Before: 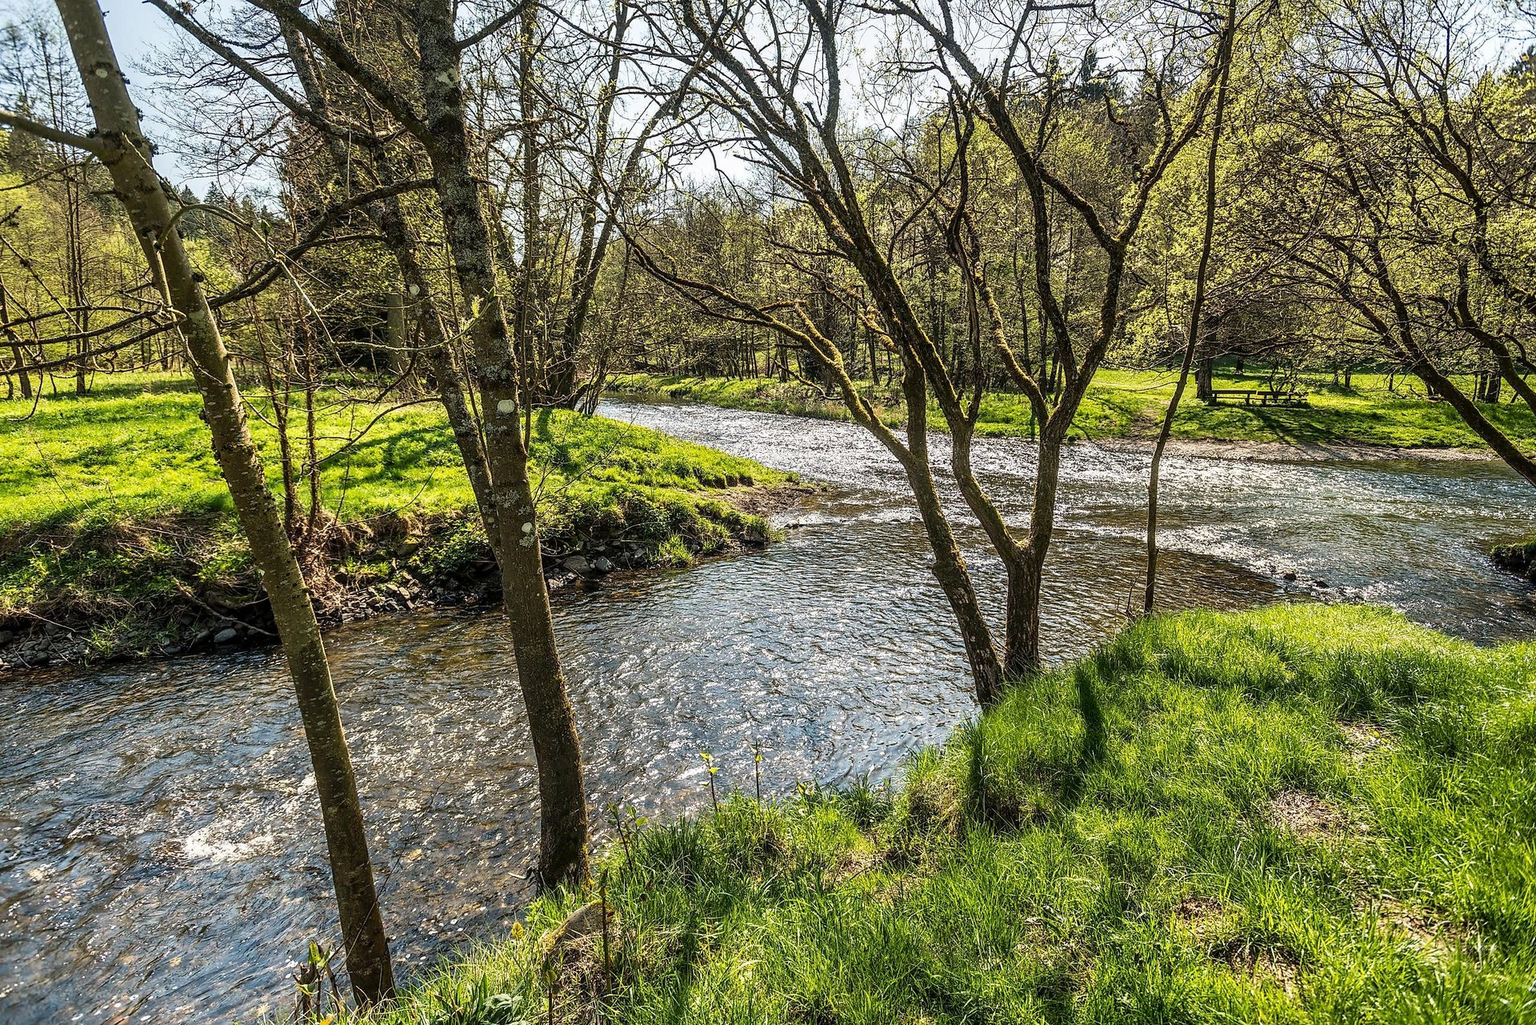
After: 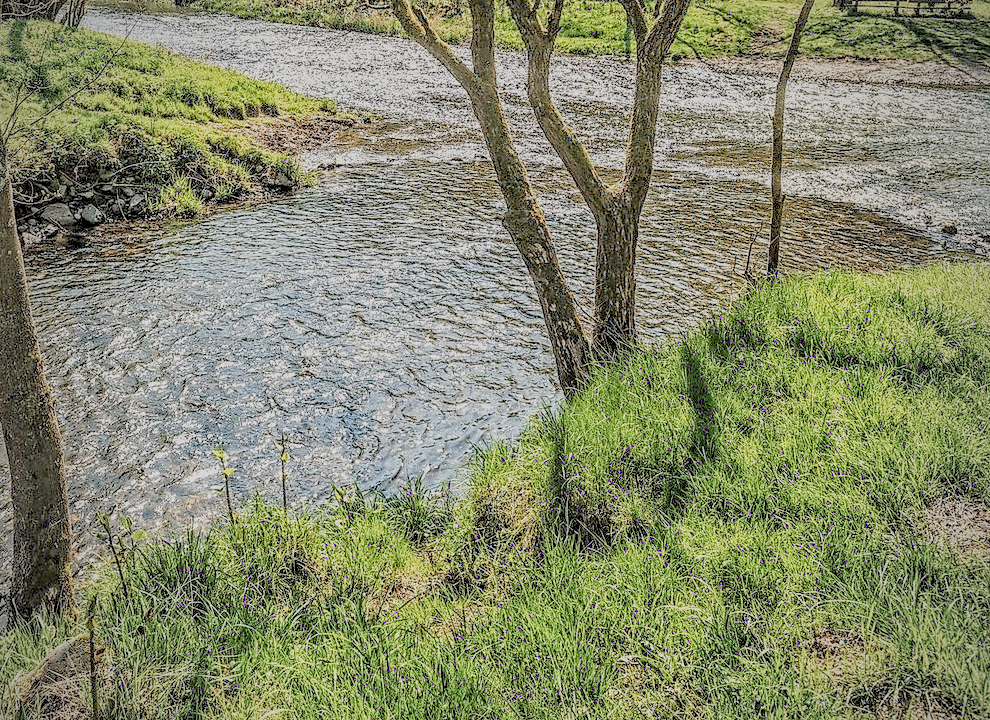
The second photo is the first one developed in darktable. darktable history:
exposure: black level correction 0, exposure 1.743 EV, compensate highlight preservation false
contrast equalizer: y [[0.5, 0.542, 0.583, 0.625, 0.667, 0.708], [0.5 ×6], [0.5 ×6], [0 ×6], [0 ×6]]
crop: left 34.54%, top 38.368%, right 13.874%, bottom 5.378%
filmic rgb: black relative exposure -13.88 EV, white relative exposure 8 EV, hardness 3.73, latitude 49.46%, contrast 0.505
vignetting: fall-off start 74.45%, fall-off radius 65.62%
